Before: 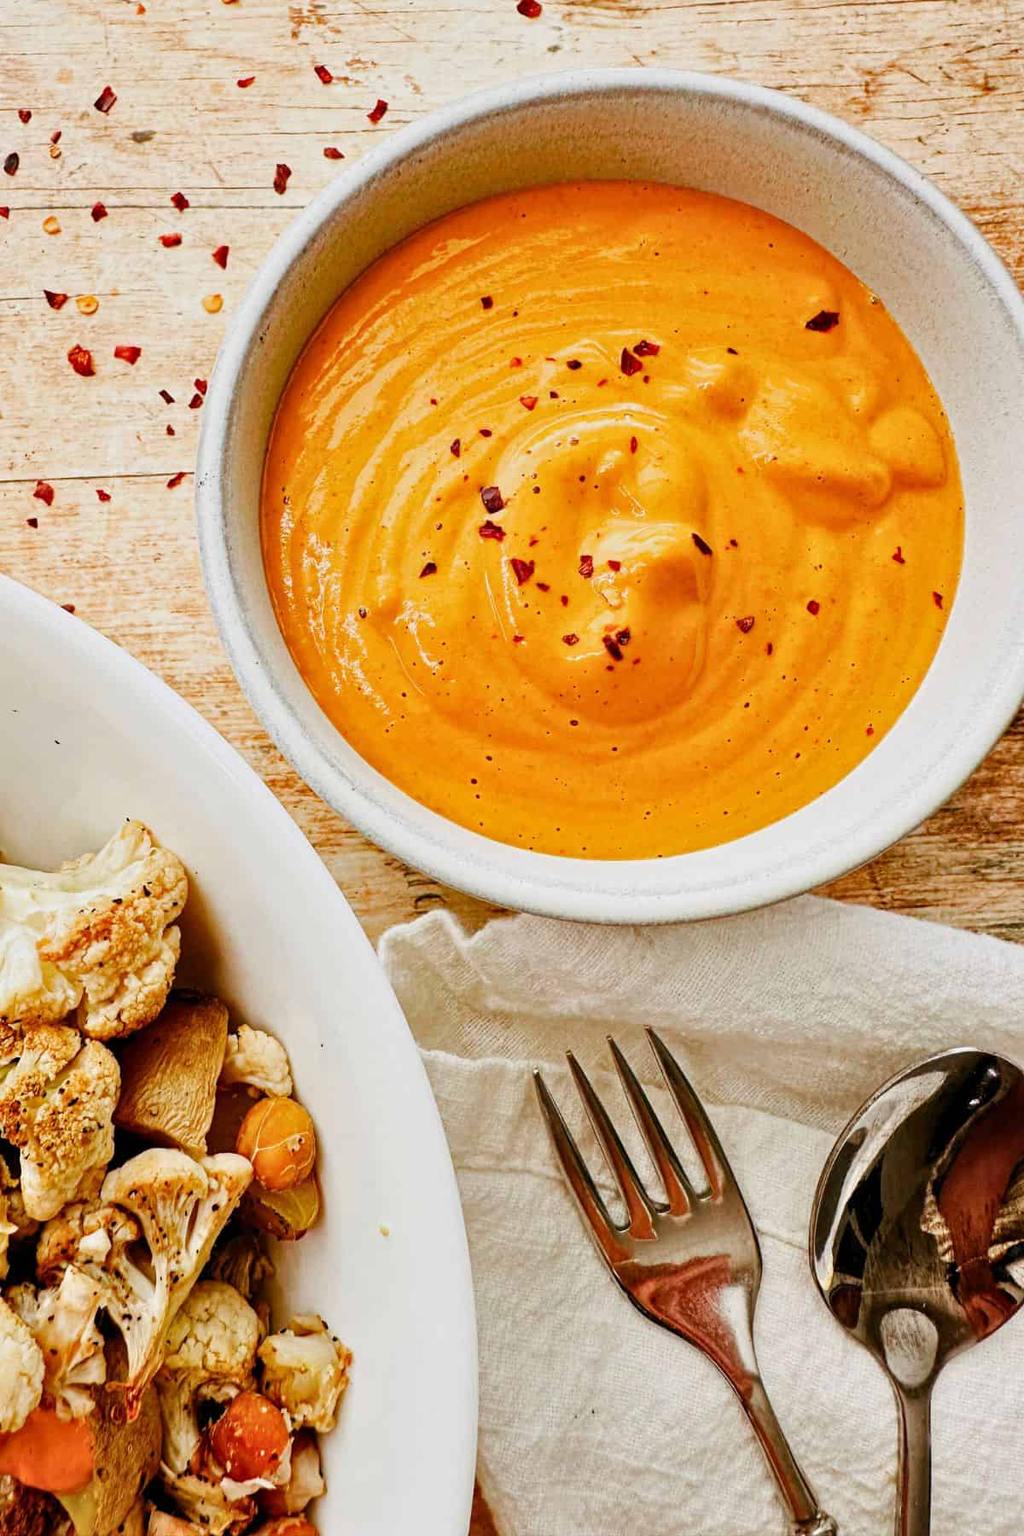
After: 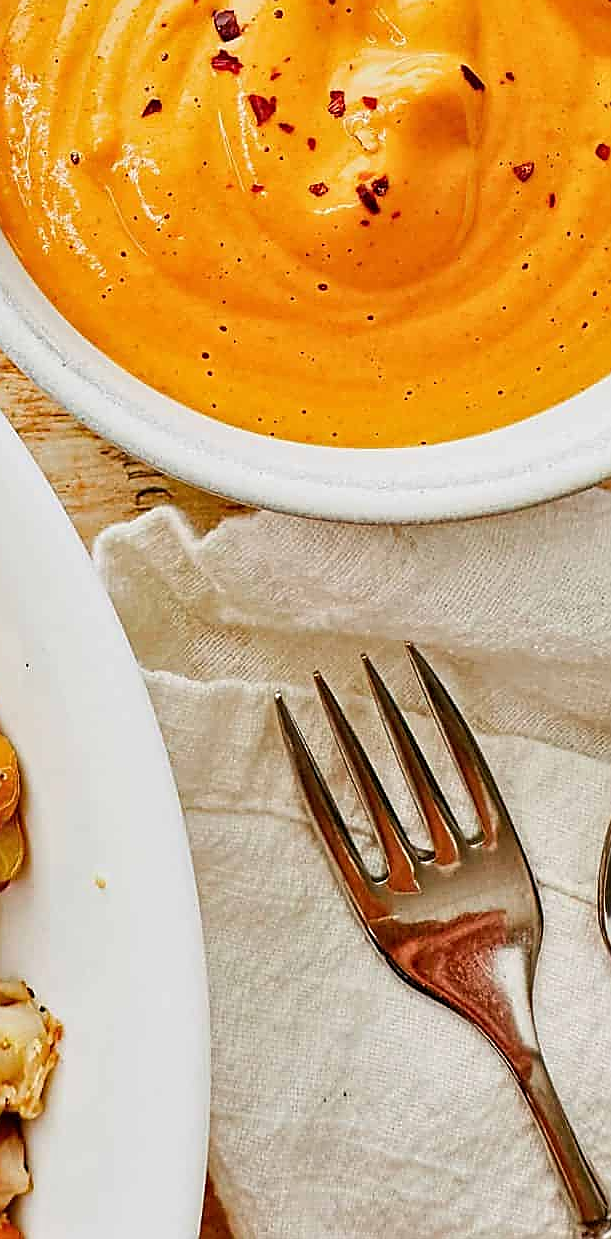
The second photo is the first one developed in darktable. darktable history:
tone equalizer: on, module defaults
crop and rotate: left 29.237%, top 31.152%, right 19.807%
sharpen: radius 1.4, amount 1.25, threshold 0.7
